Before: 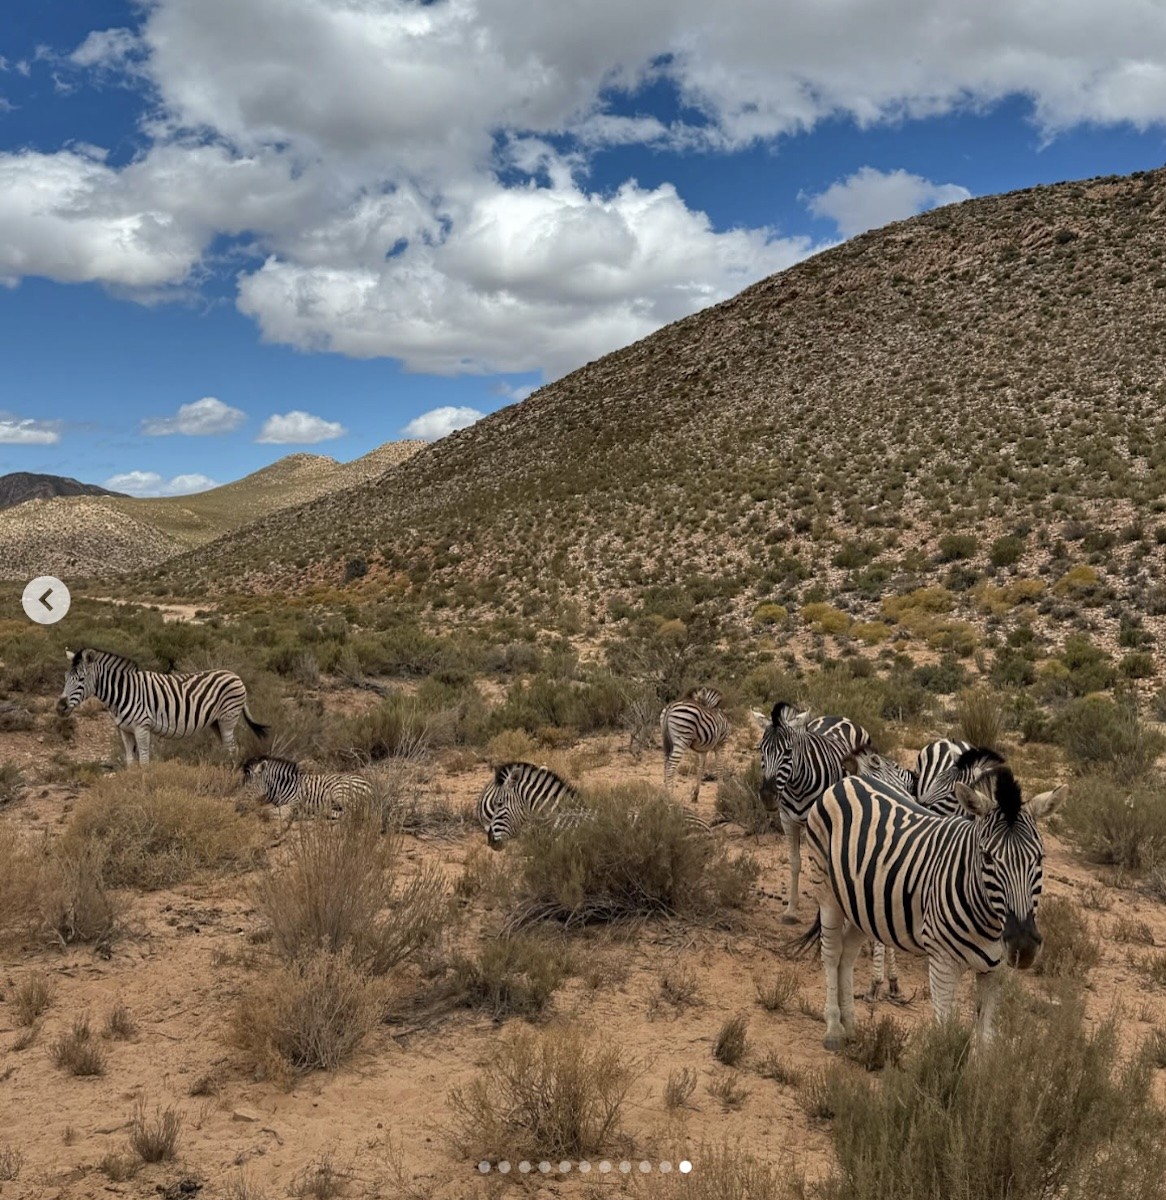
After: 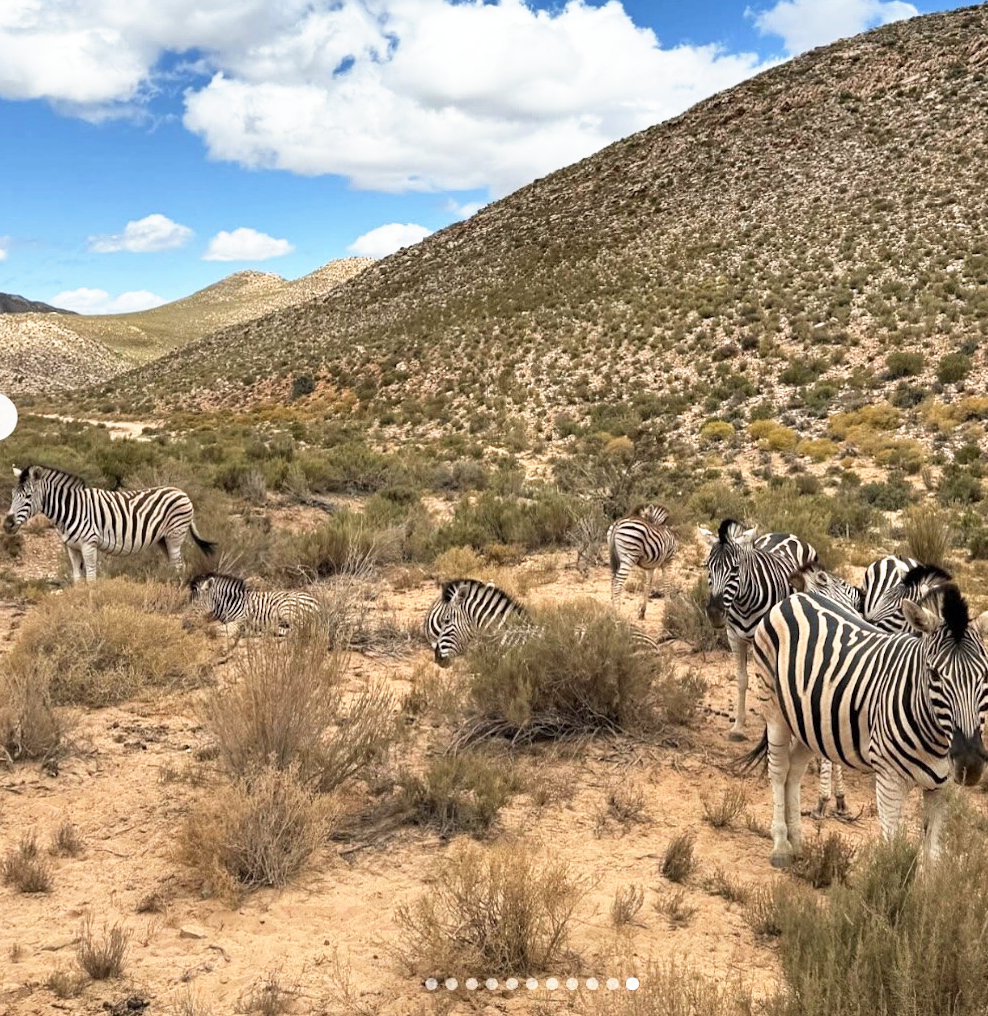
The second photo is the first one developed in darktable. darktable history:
crop and rotate: left 4.59%, top 15.253%, right 10.672%
base curve: curves: ch0 [(0, 0) (0.495, 0.917) (1, 1)], preserve colors none
